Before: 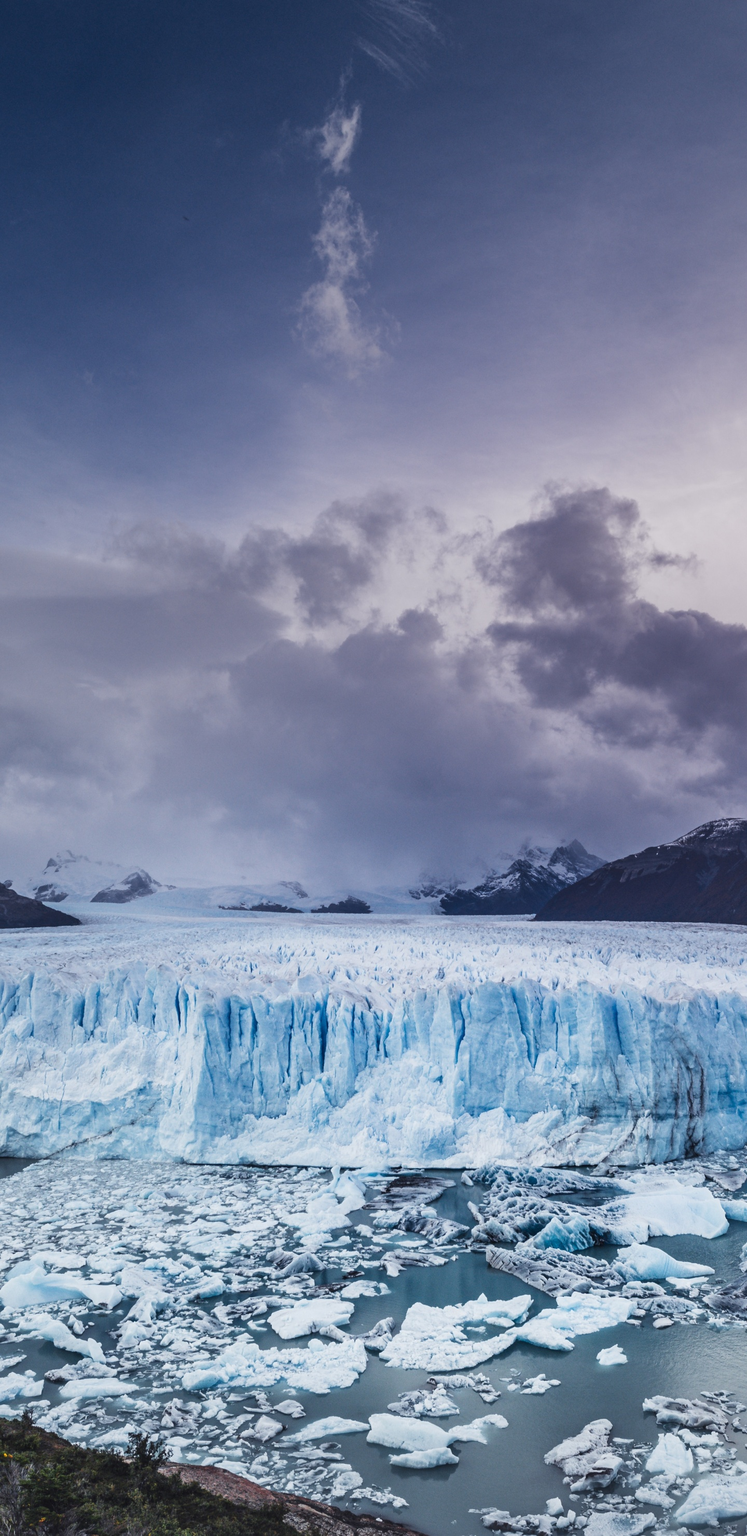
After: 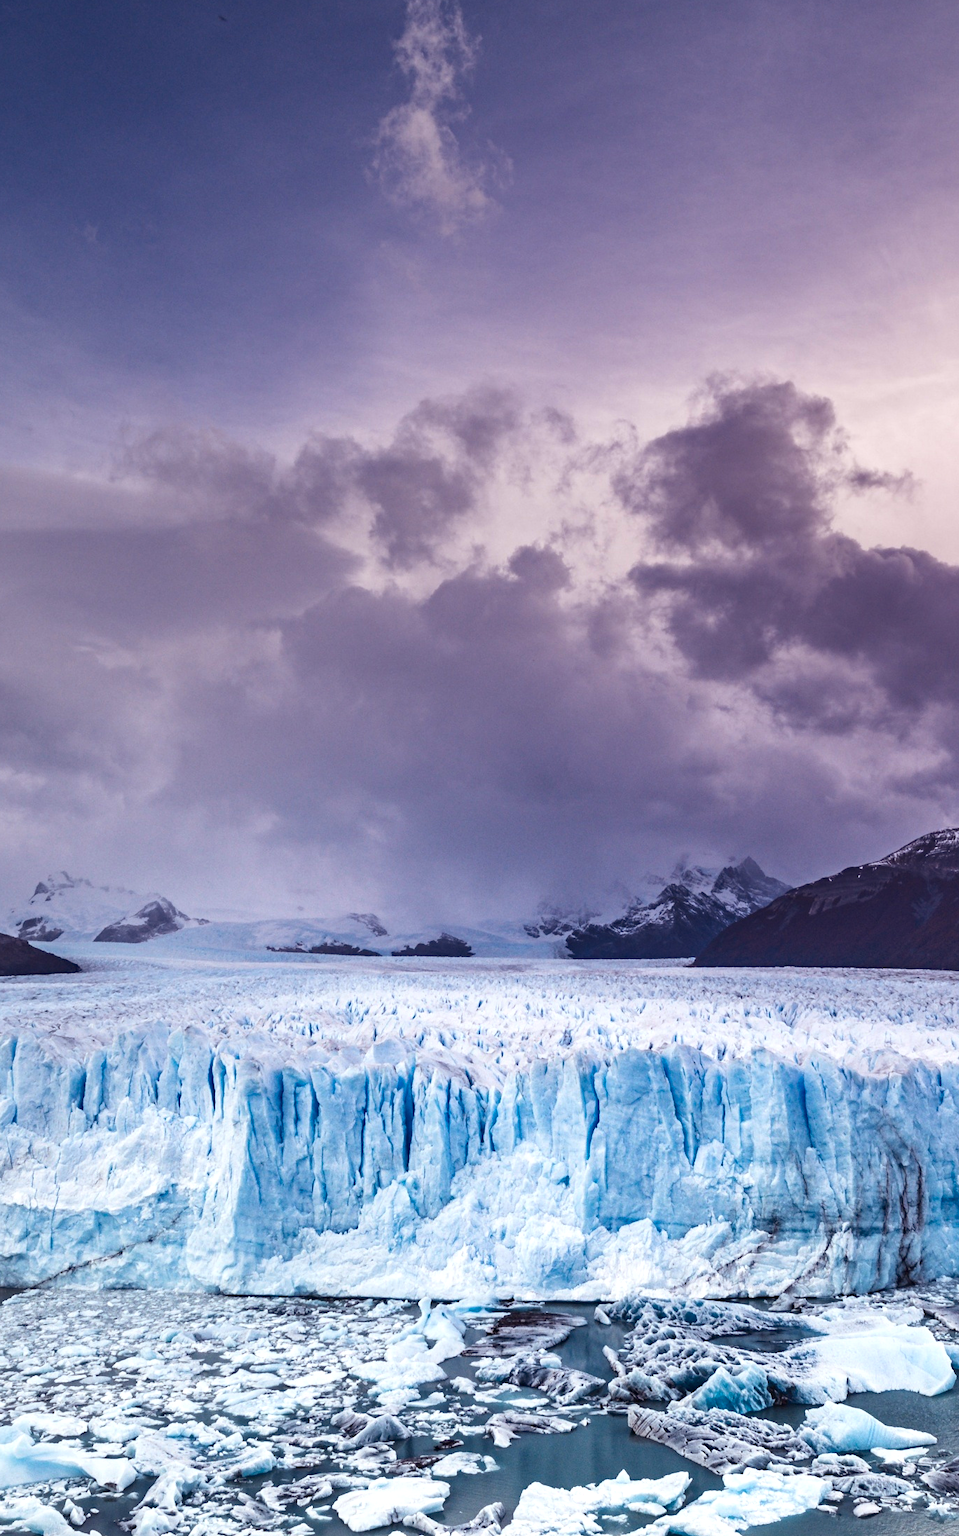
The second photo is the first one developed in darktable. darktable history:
crop and rotate: left 2.867%, top 13.345%, right 2.039%, bottom 12.596%
haze removal: compatibility mode true, adaptive false
color balance rgb: power › chroma 1.543%, power › hue 26.53°, linear chroma grading › global chroma 15.237%, perceptual saturation grading › global saturation 0.664%, perceptual brilliance grading › highlights 11.421%
tone equalizer: -7 EV 0.101 EV, mask exposure compensation -0.497 EV
